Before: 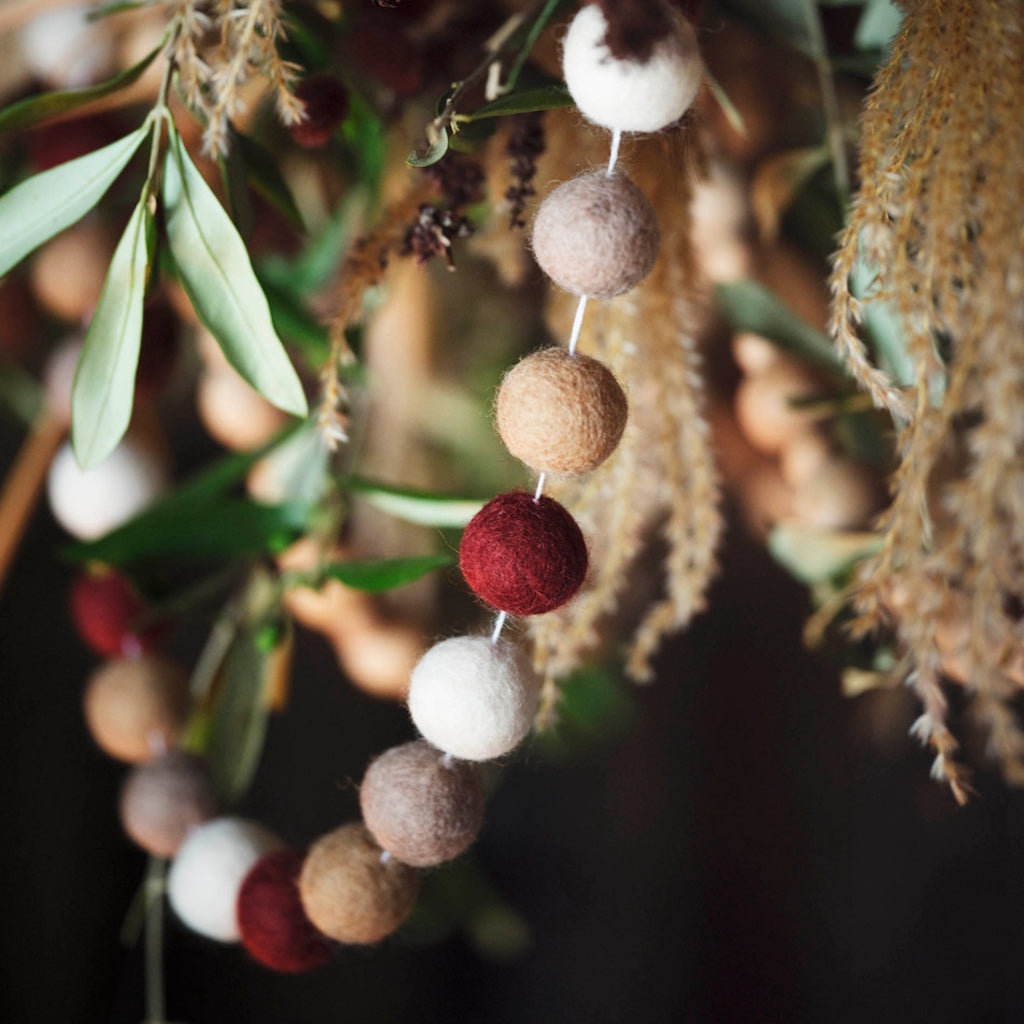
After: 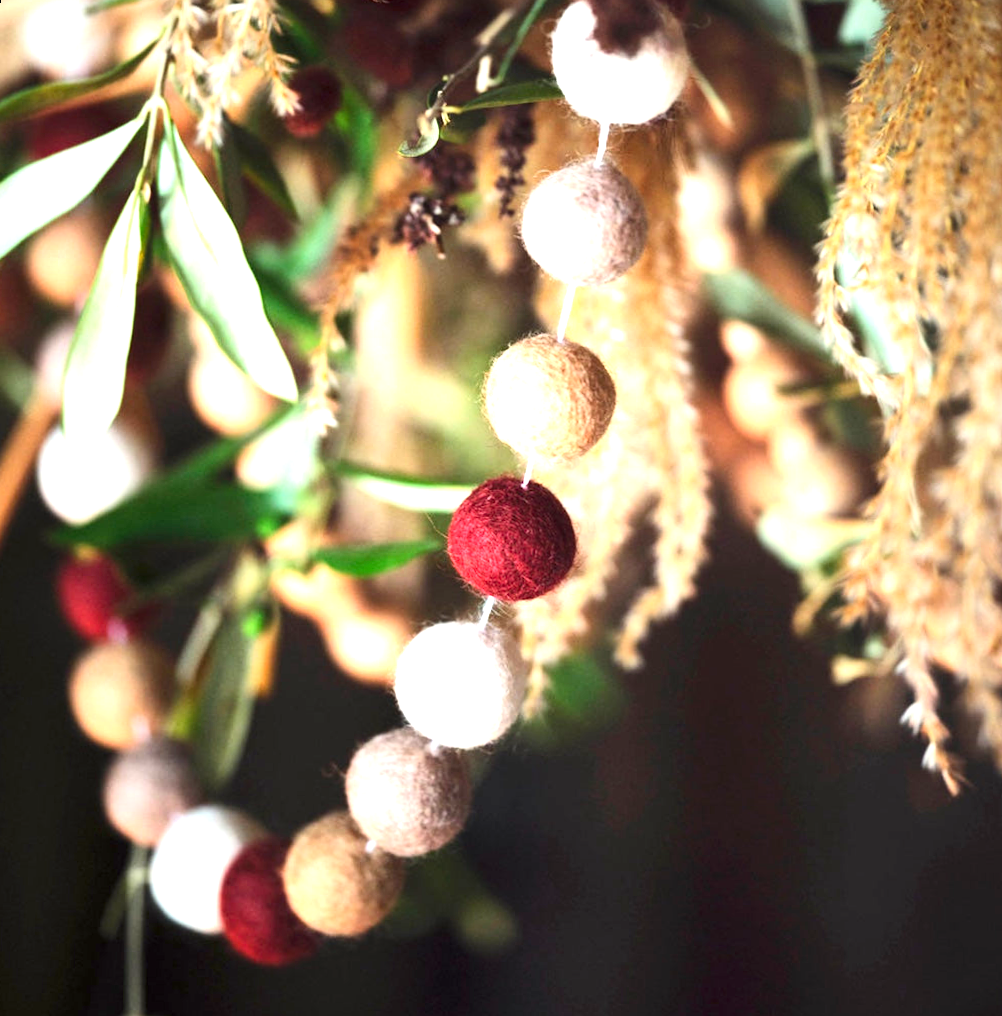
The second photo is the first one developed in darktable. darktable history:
exposure: black level correction 0, exposure 1.5 EV, compensate highlight preservation false
contrast brightness saturation: contrast 0.15, brightness -0.01, saturation 0.1
rotate and perspective: rotation 0.226°, lens shift (vertical) -0.042, crop left 0.023, crop right 0.982, crop top 0.006, crop bottom 0.994
